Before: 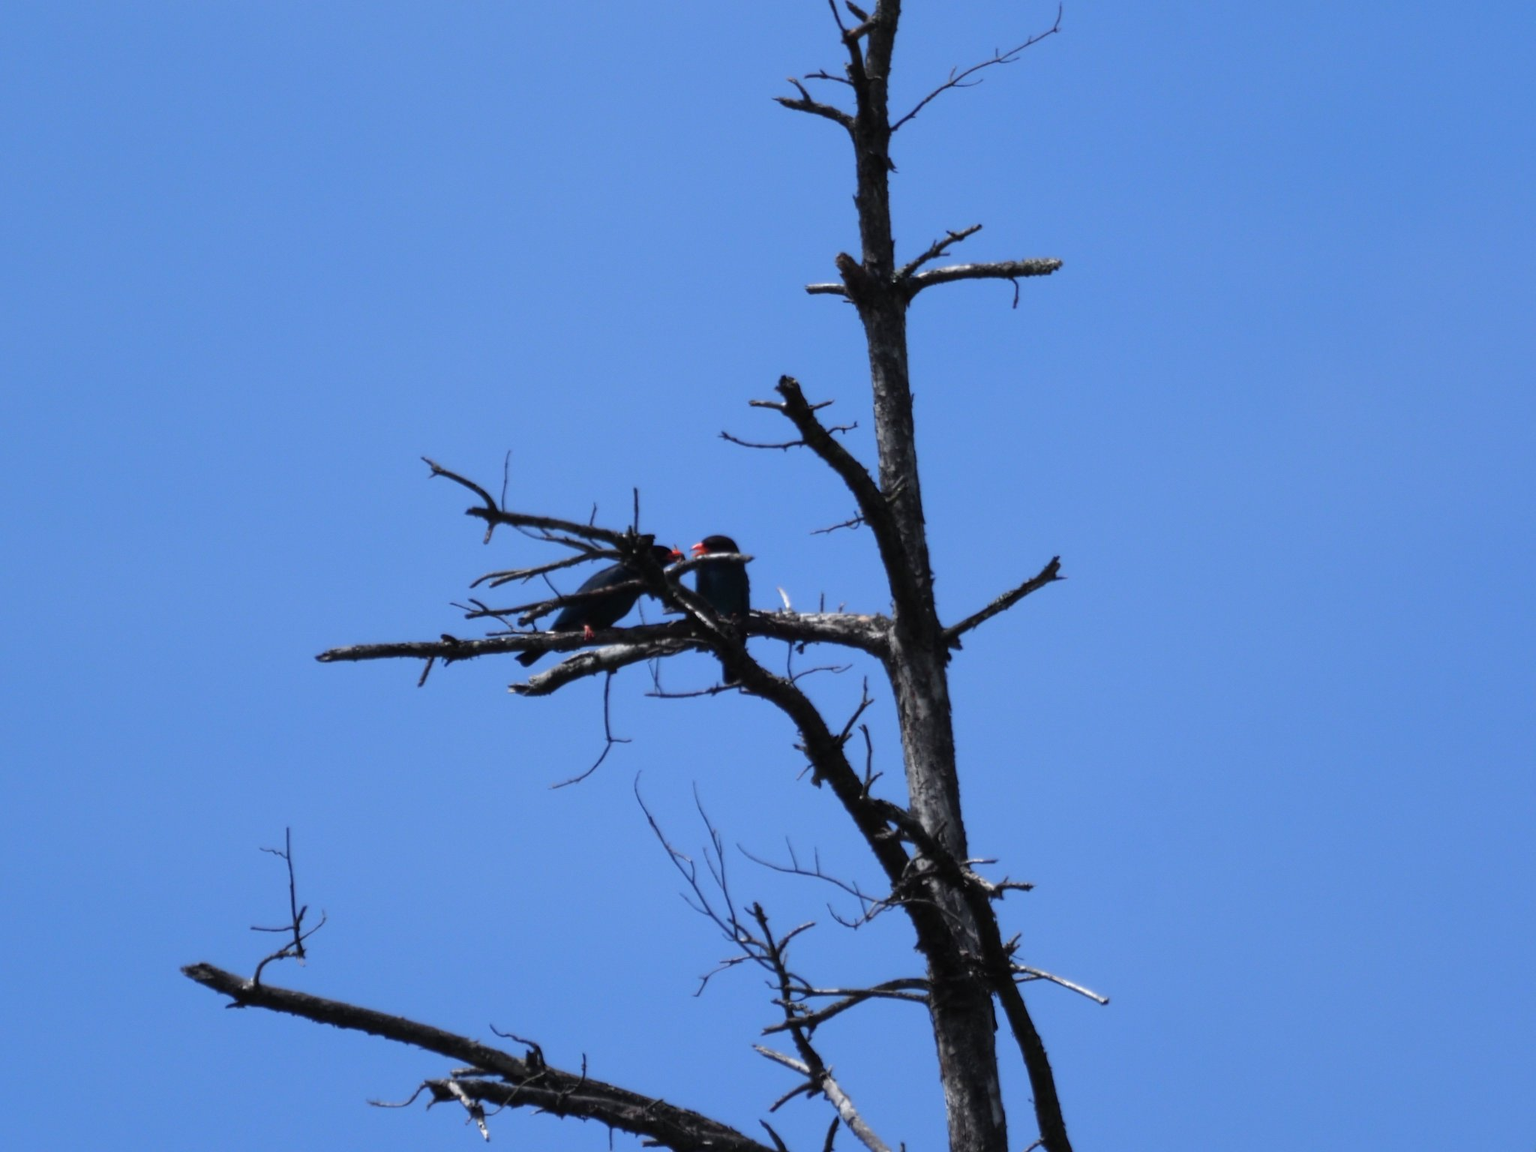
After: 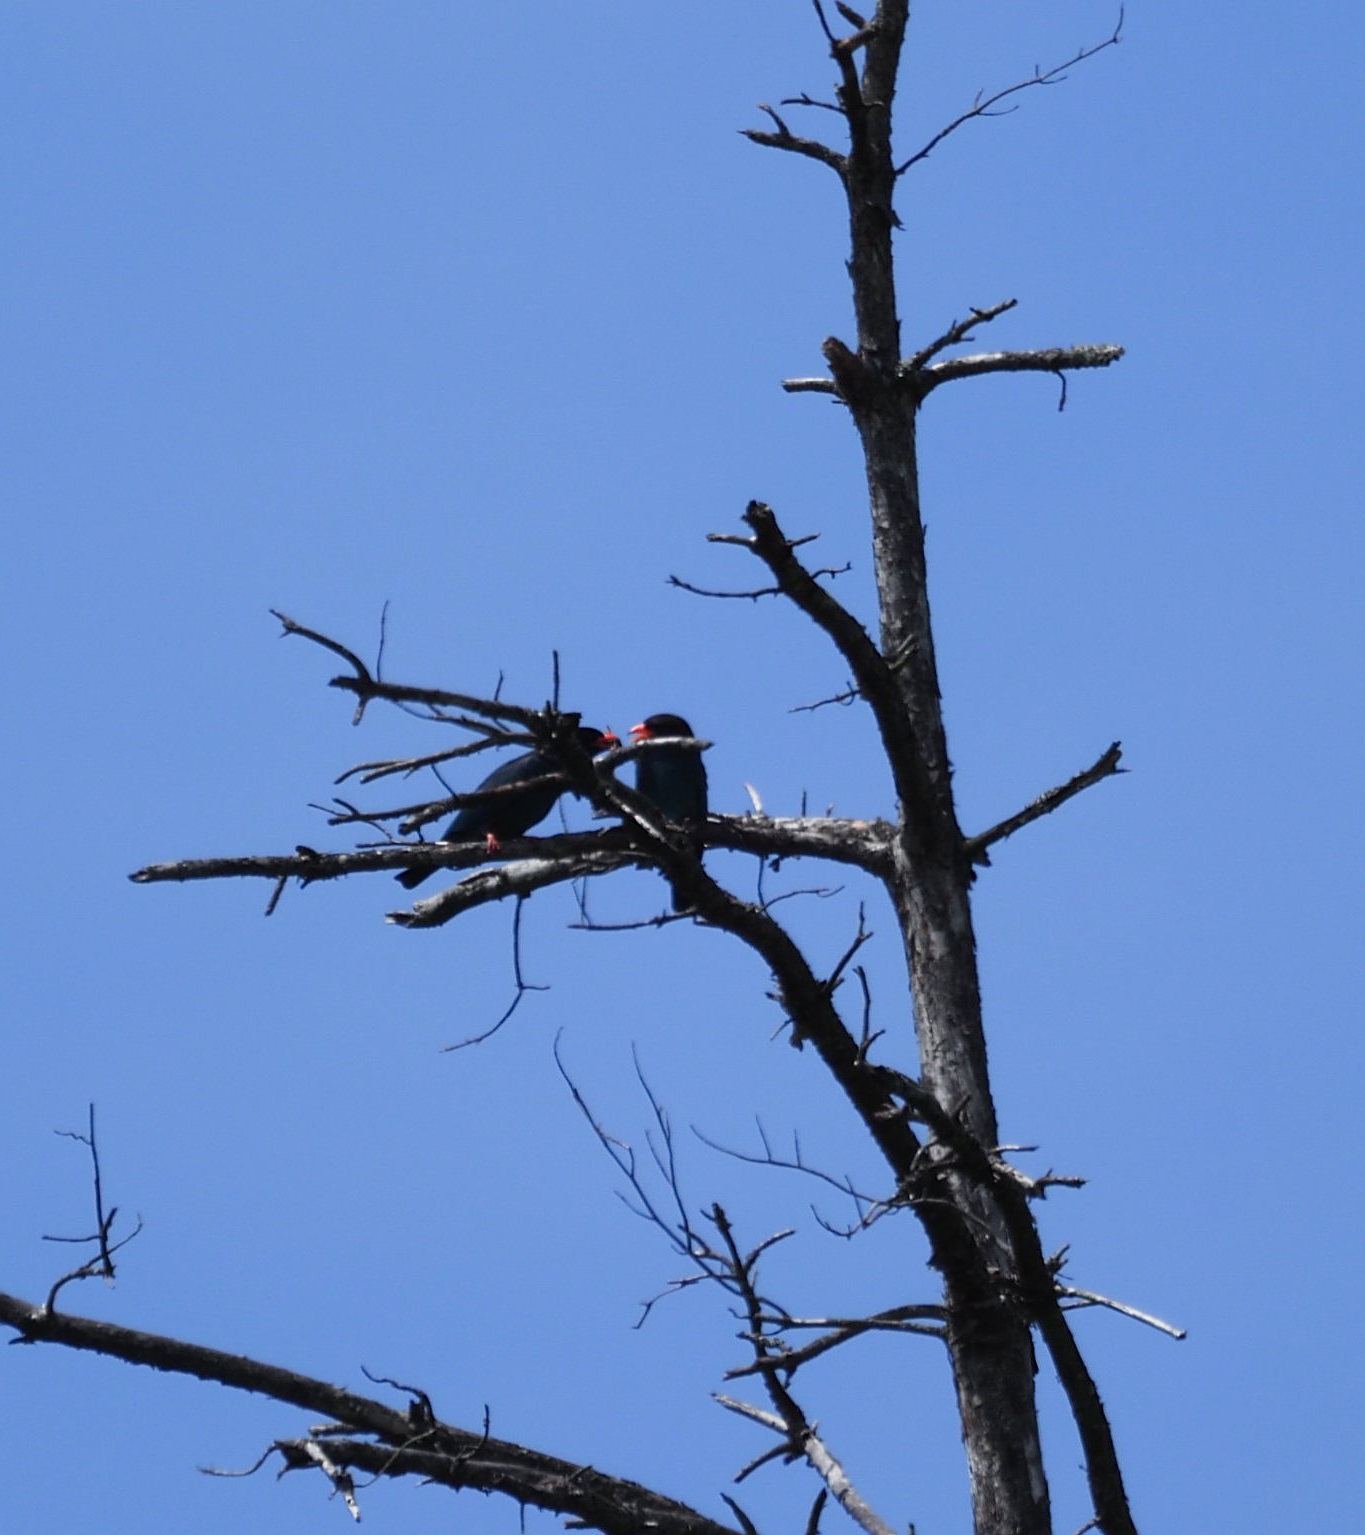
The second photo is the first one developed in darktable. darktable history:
sharpen: on, module defaults
crop and rotate: left 14.292%, right 19.041%
exposure: exposure 0.127 EV, compensate highlight preservation false
sigmoid: contrast 1.22, skew 0.65
